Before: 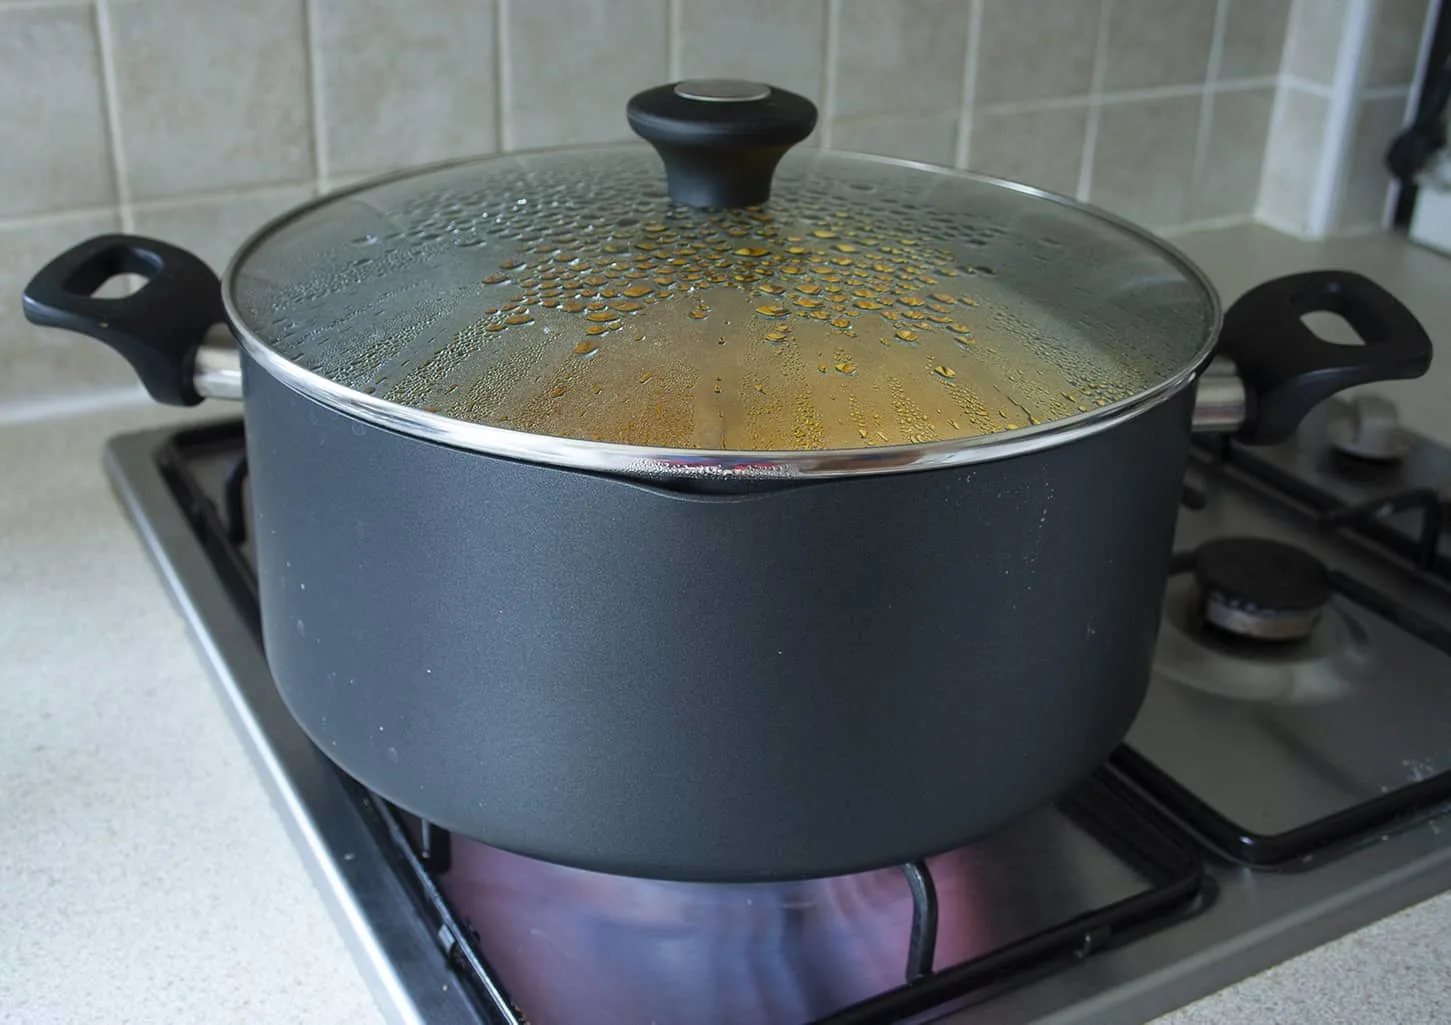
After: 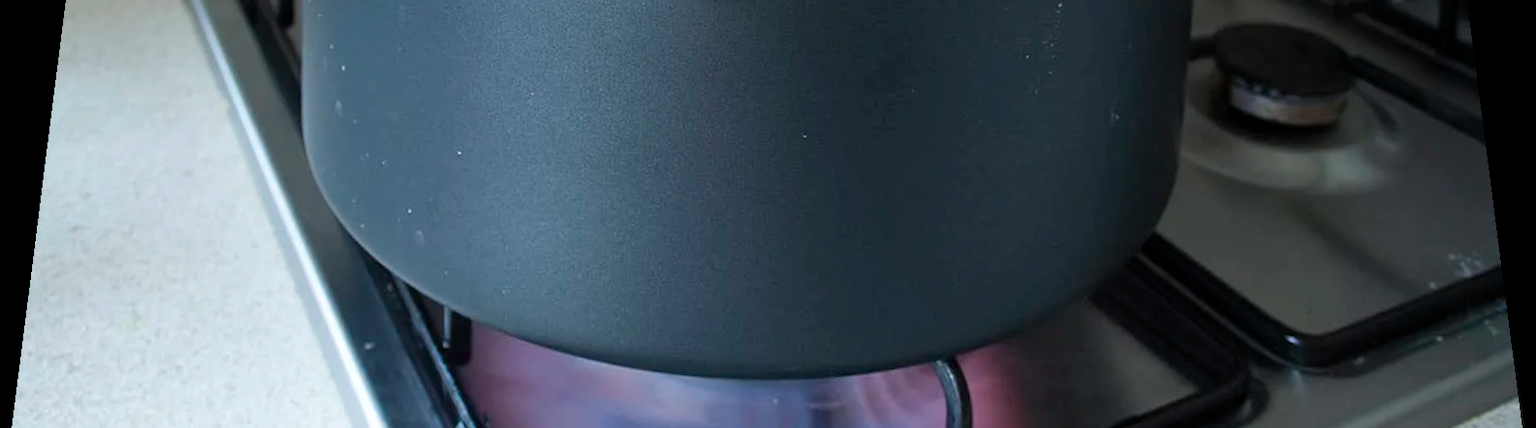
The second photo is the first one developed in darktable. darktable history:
rotate and perspective: rotation 0.128°, lens shift (vertical) -0.181, lens shift (horizontal) -0.044, shear 0.001, automatic cropping off
crop: top 45.551%, bottom 12.262%
base curve: curves: ch0 [(0, 0) (0.297, 0.298) (1, 1)], preserve colors none
